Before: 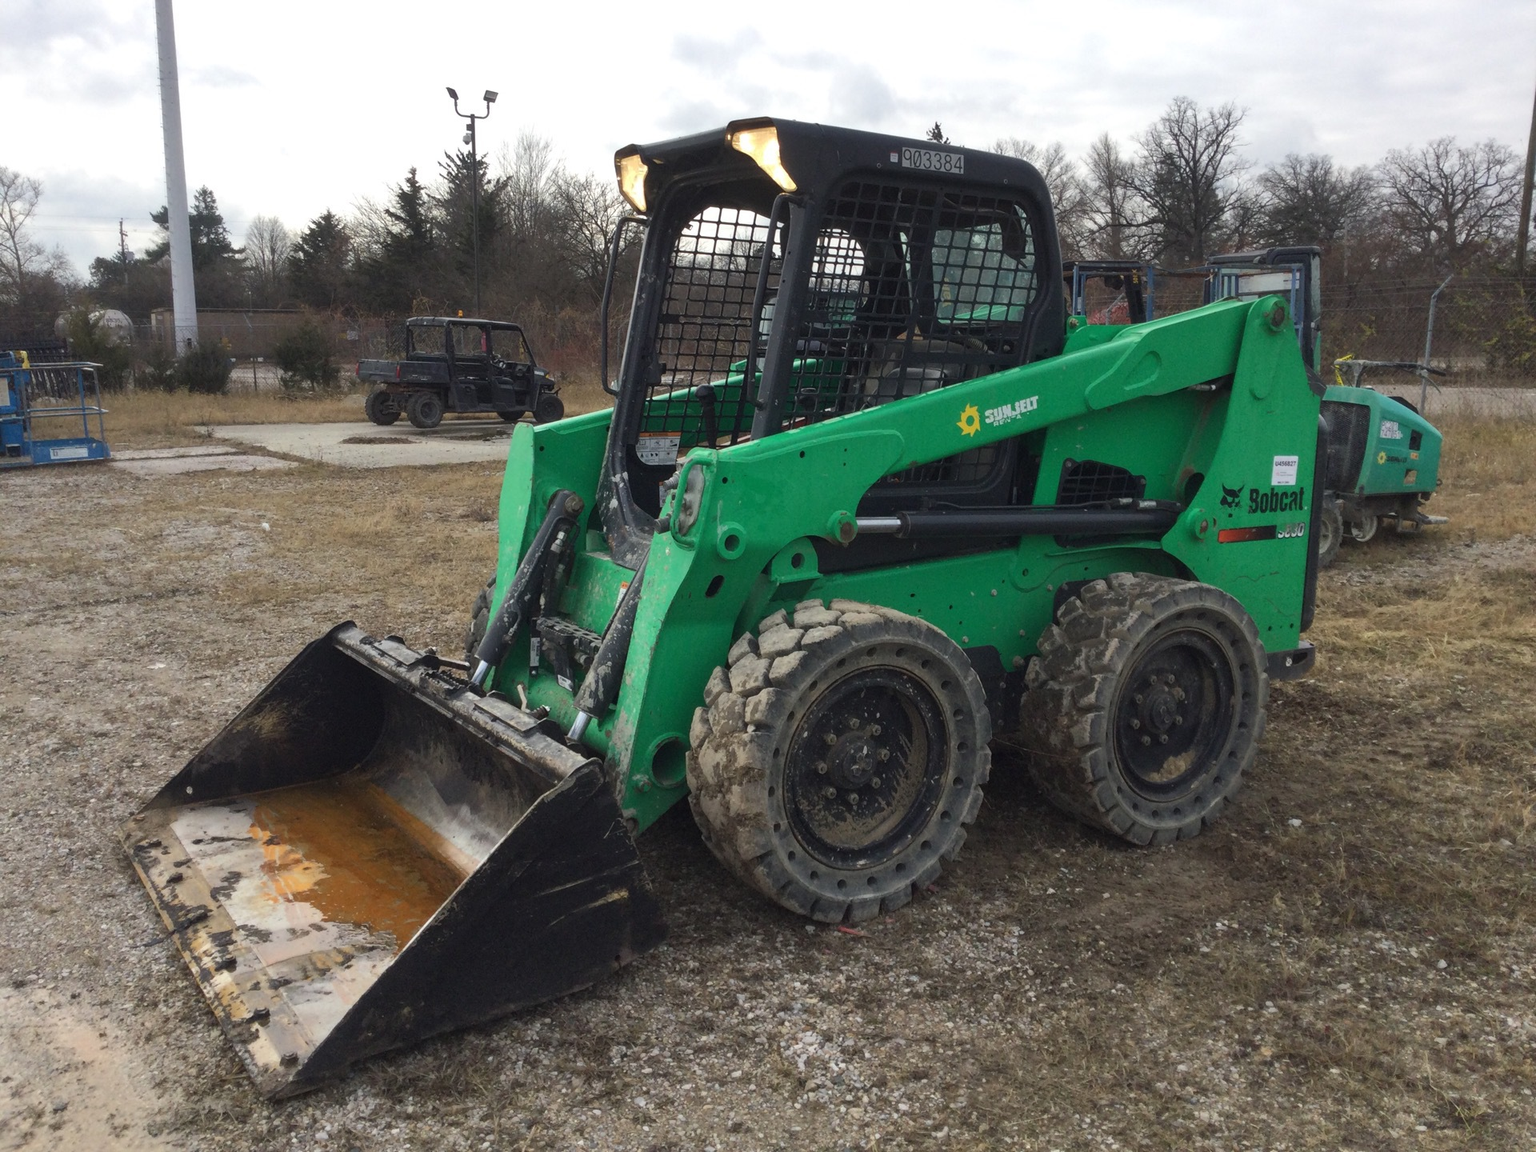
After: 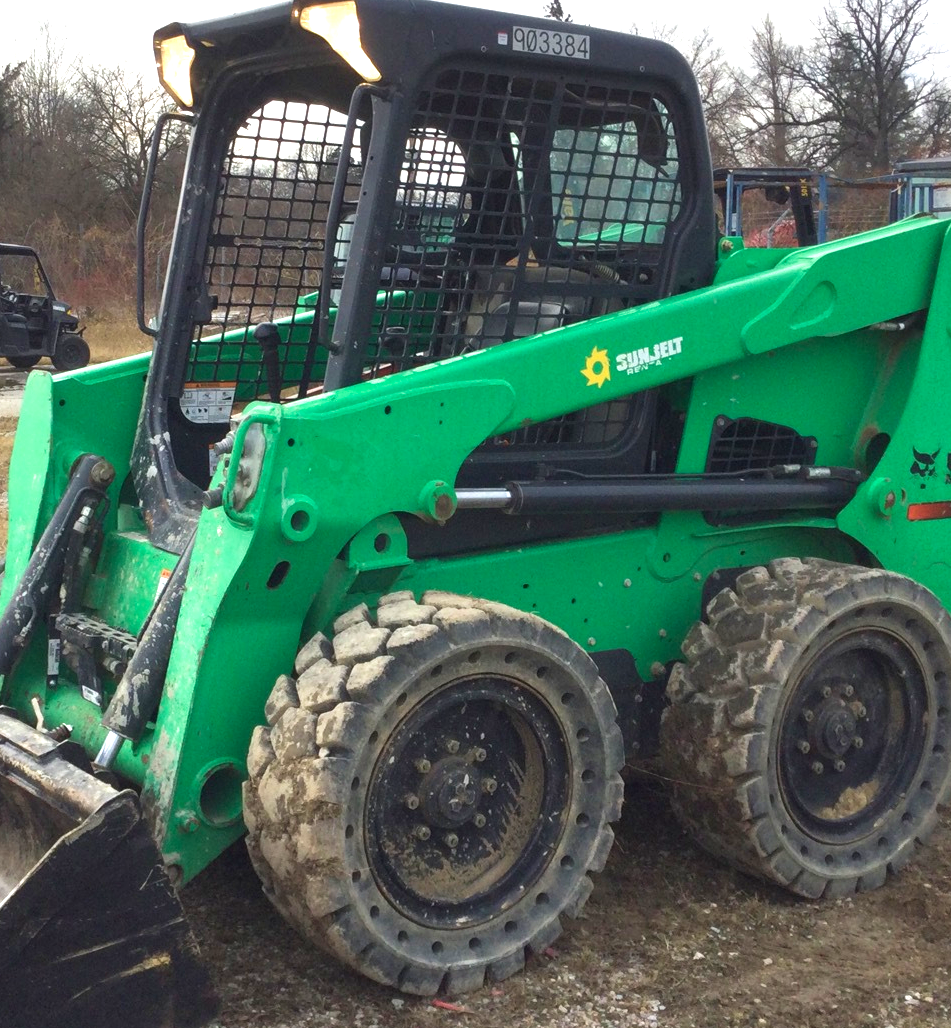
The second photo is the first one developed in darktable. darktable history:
crop: left 32.075%, top 10.976%, right 18.355%, bottom 17.596%
velvia: on, module defaults
exposure: exposure 0.943 EV, compensate highlight preservation false
